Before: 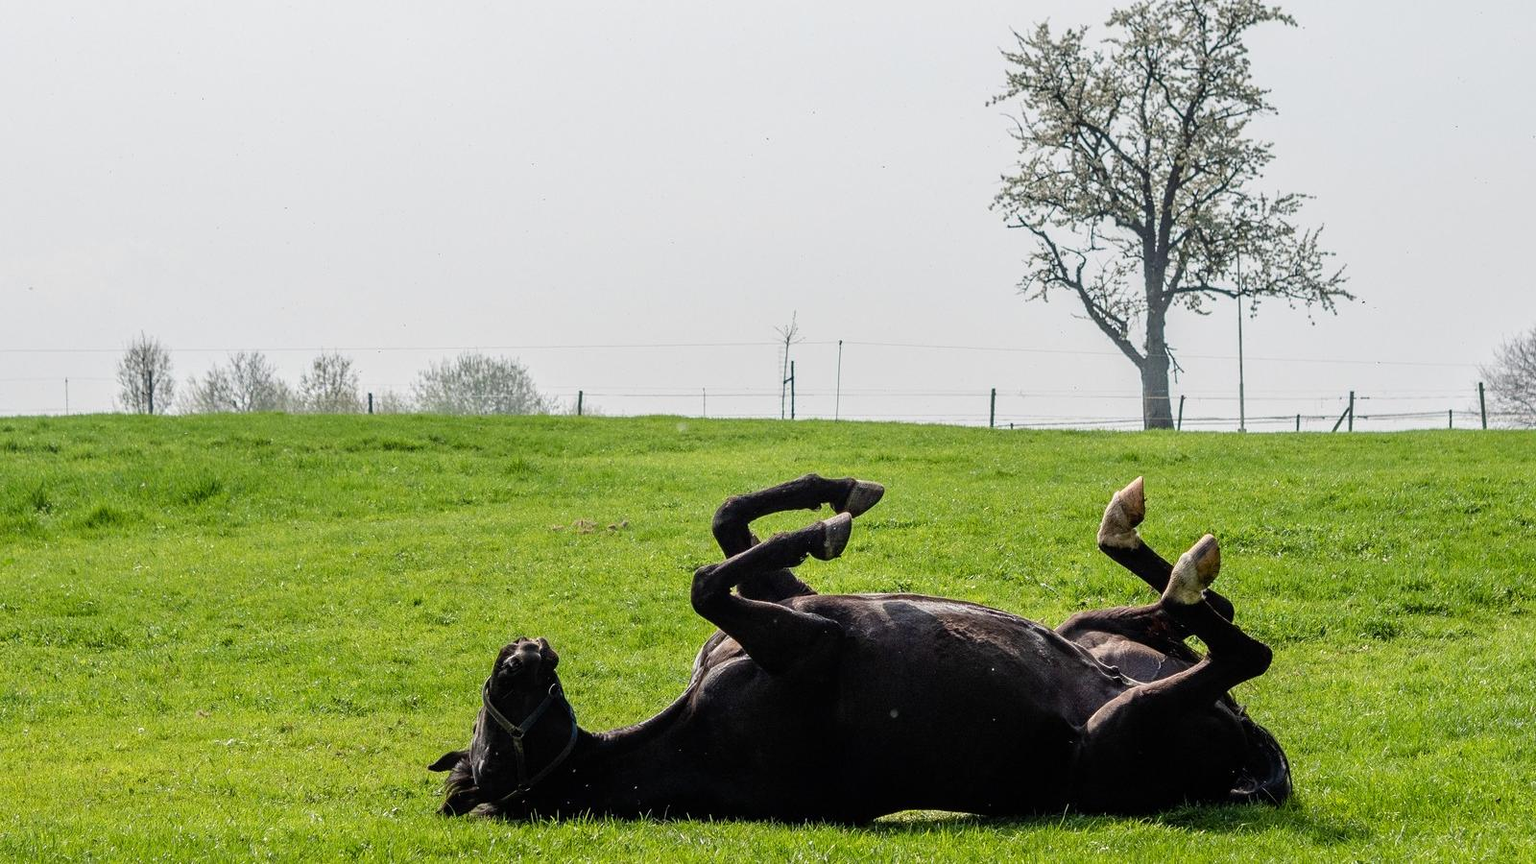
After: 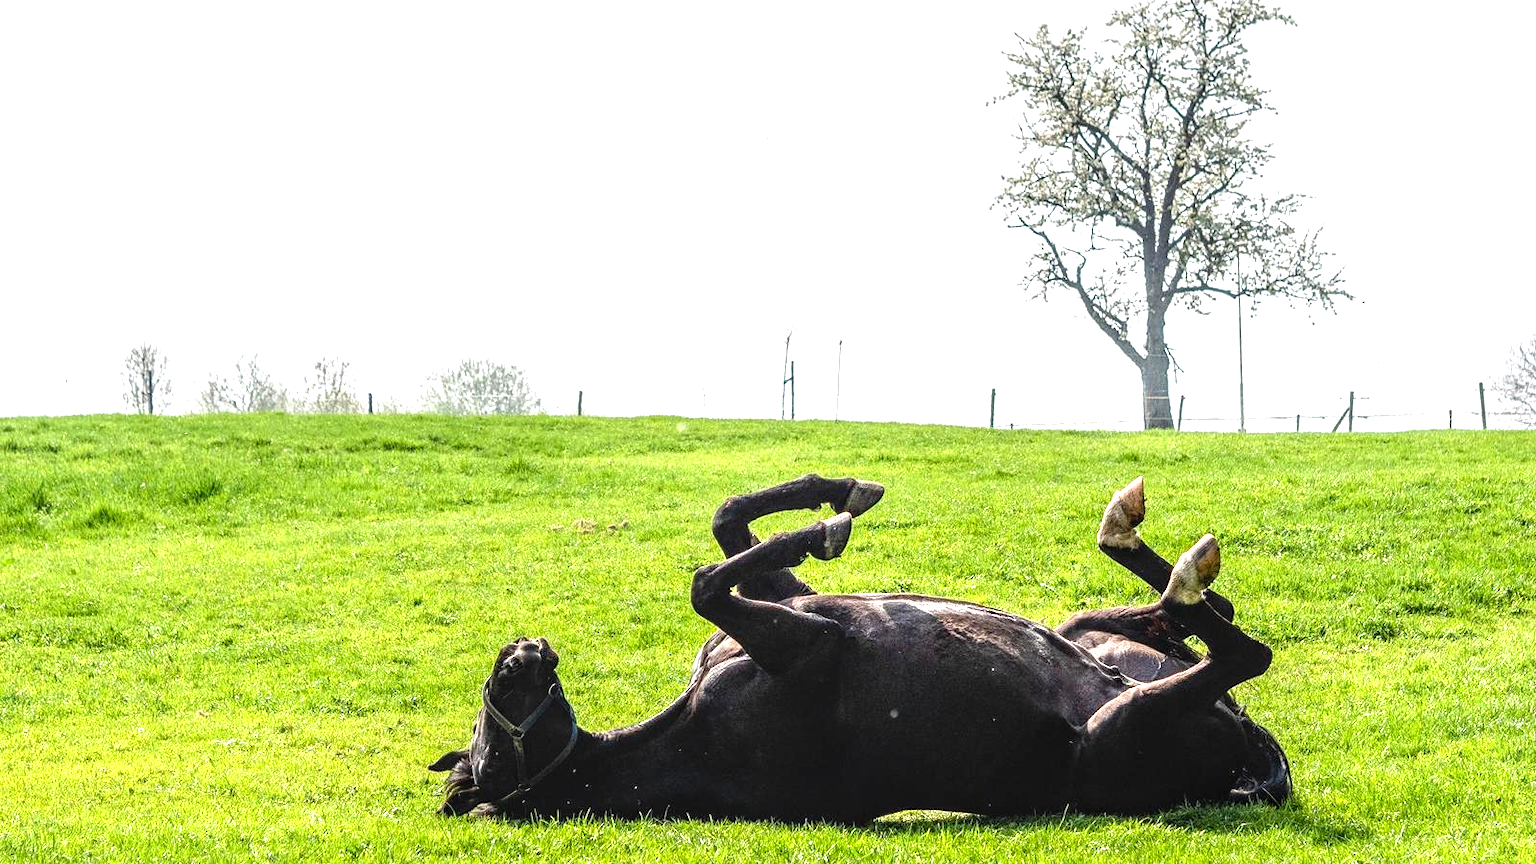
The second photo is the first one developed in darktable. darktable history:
local contrast: on, module defaults
exposure: exposure 1.204 EV, compensate highlight preservation false
